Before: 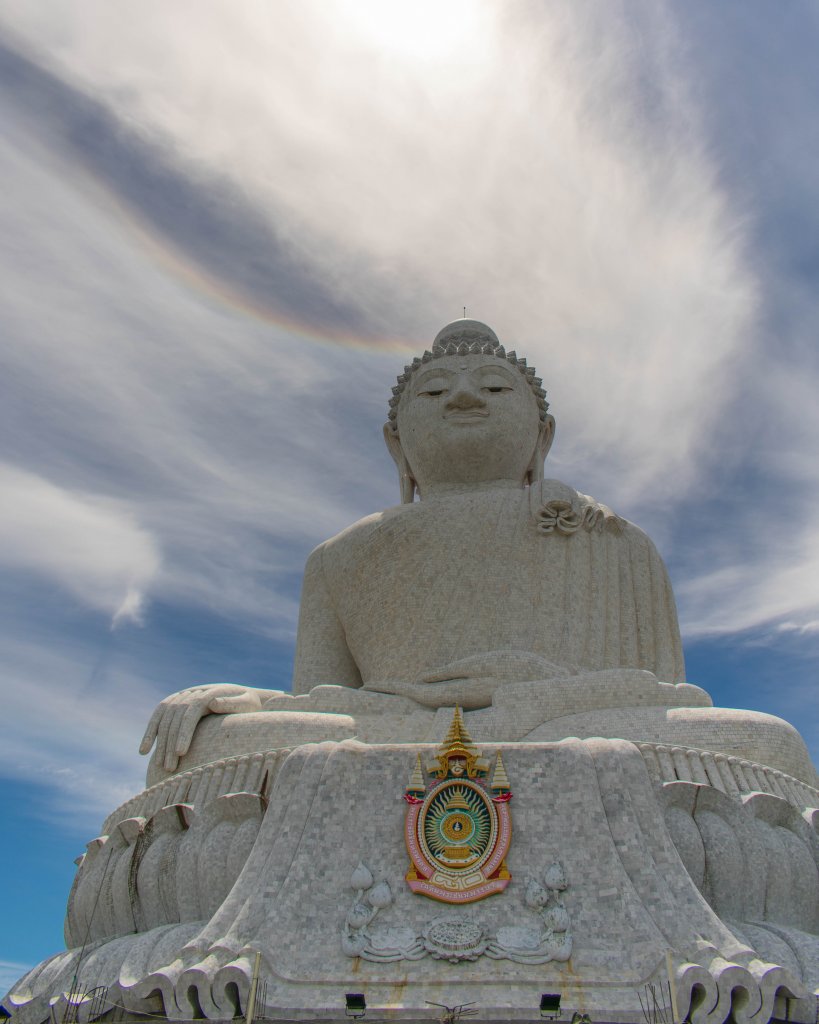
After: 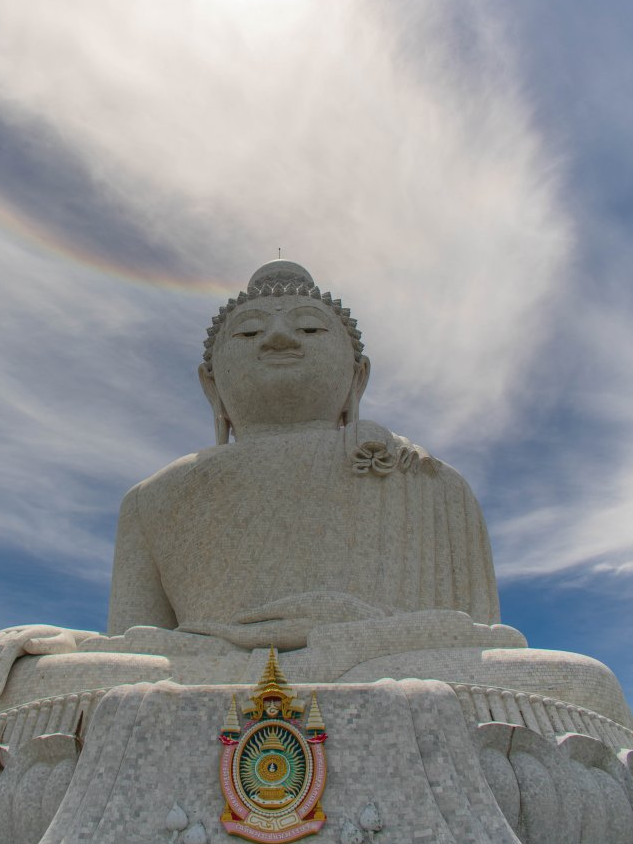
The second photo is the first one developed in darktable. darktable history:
crop: left 22.647%, top 5.847%, bottom 11.699%
